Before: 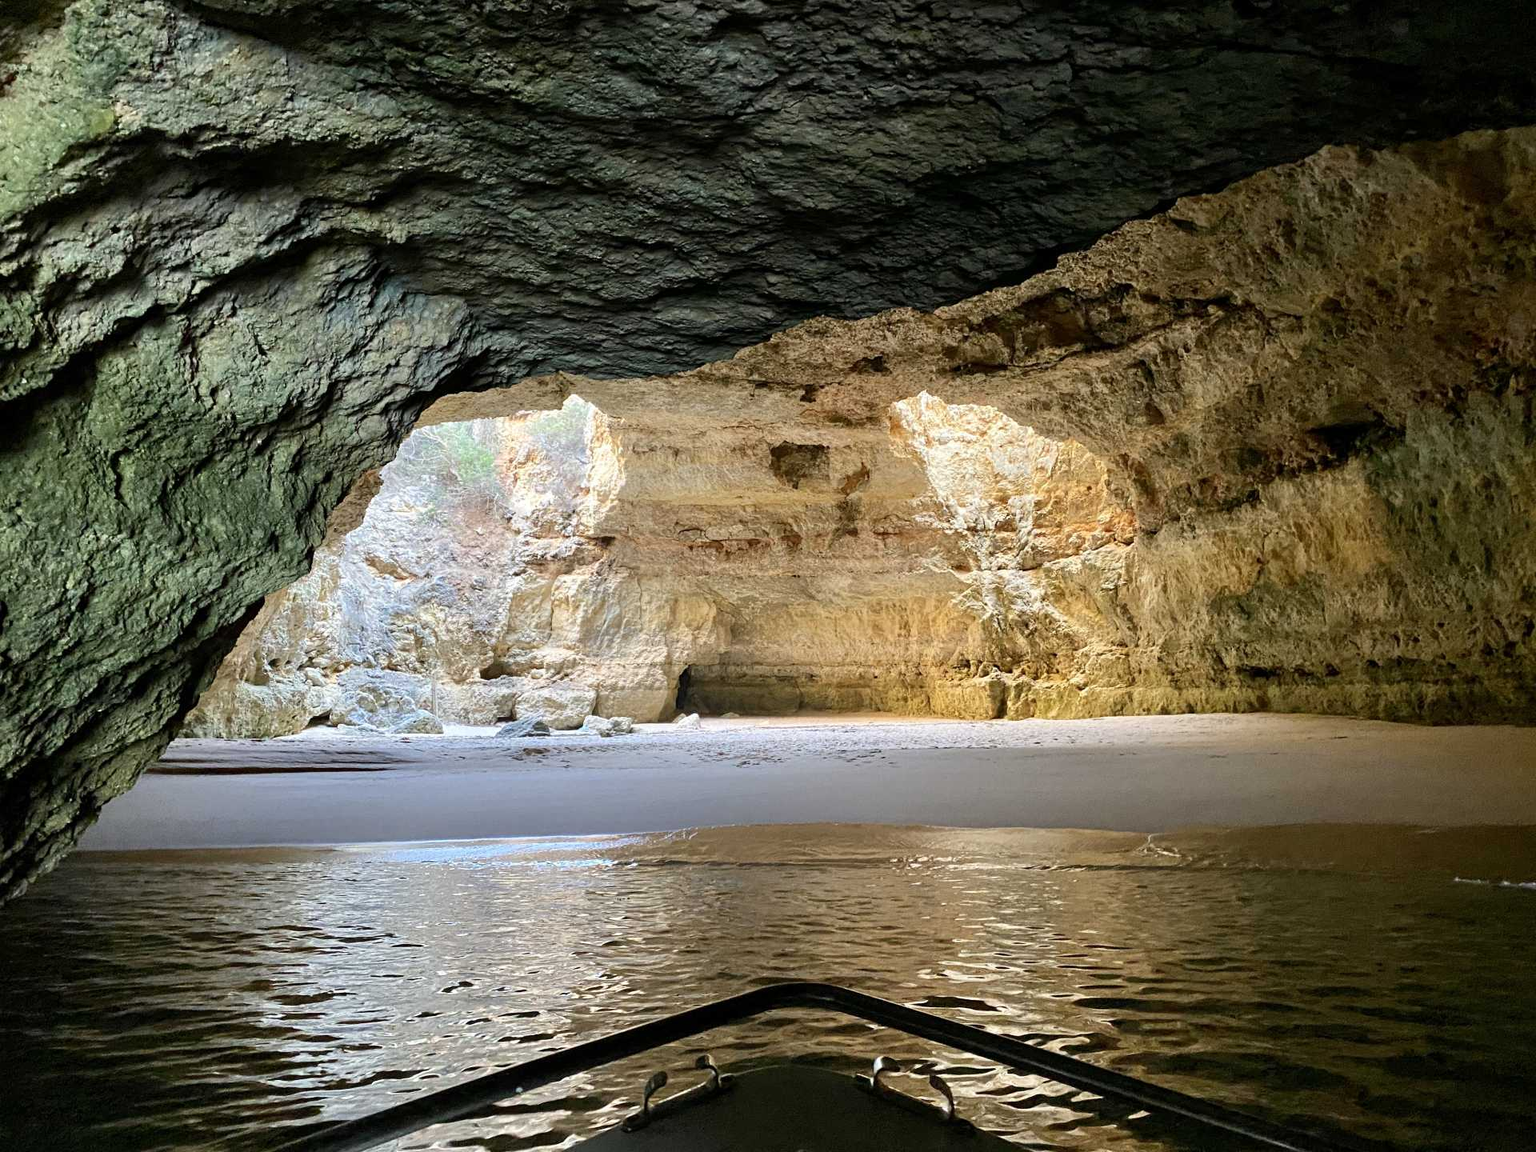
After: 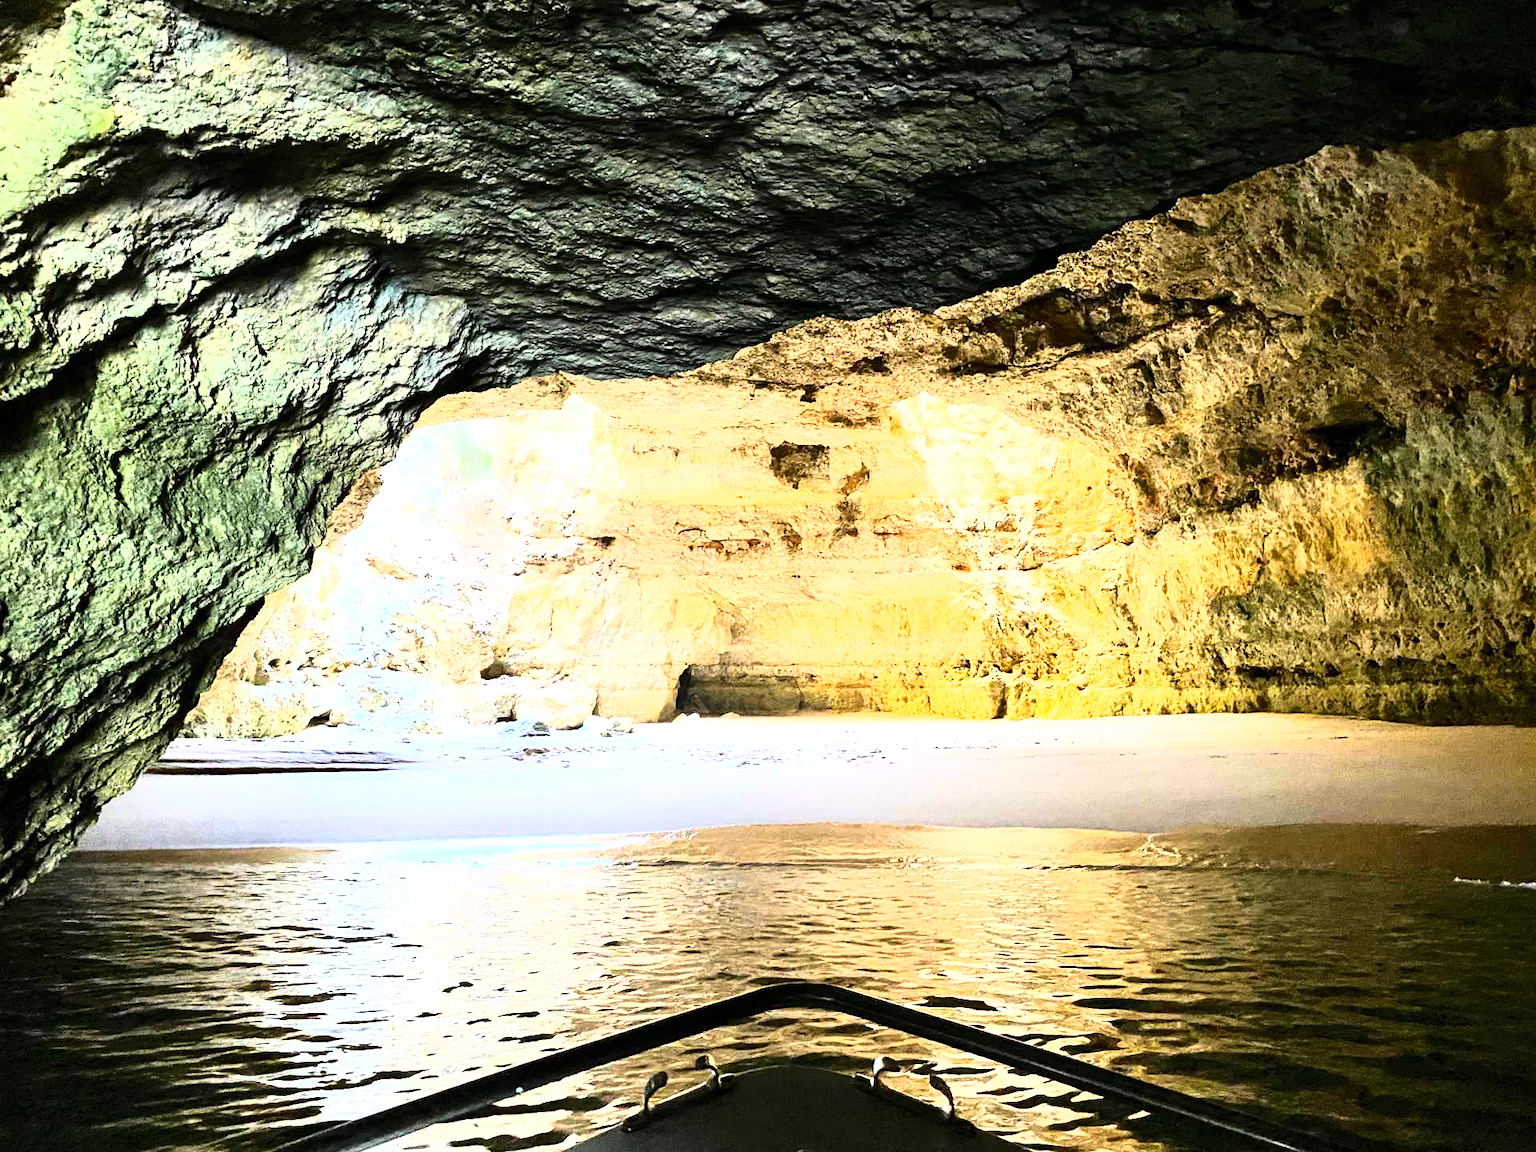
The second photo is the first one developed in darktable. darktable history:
base curve: curves: ch0 [(0, 0) (0.026, 0.03) (0.109, 0.232) (0.351, 0.748) (0.669, 0.968) (1, 1)]
exposure: black level correction 0, exposure 0.699 EV, compensate exposure bias true, compensate highlight preservation false
color balance rgb: highlights gain › luminance 0.53%, highlights gain › chroma 0.501%, highlights gain › hue 41.08°, perceptual saturation grading › global saturation 7.87%, perceptual saturation grading › shadows 3.167%, perceptual brilliance grading › global brilliance 15.428%, perceptual brilliance grading › shadows -35.304%, global vibrance 14.342%
